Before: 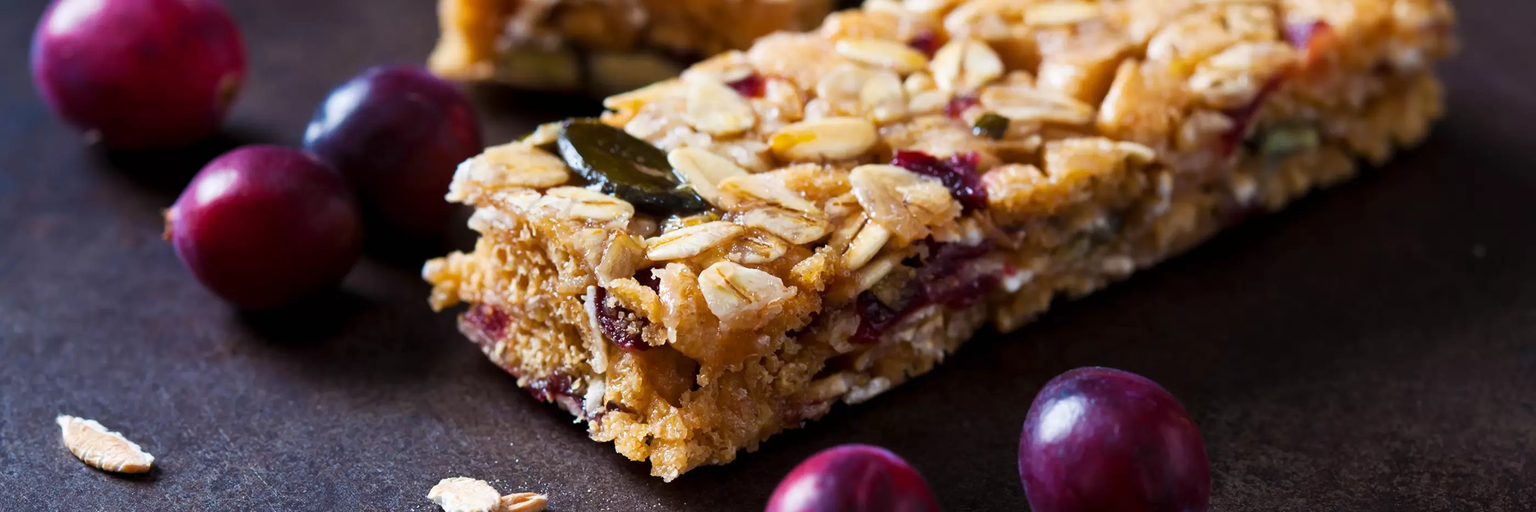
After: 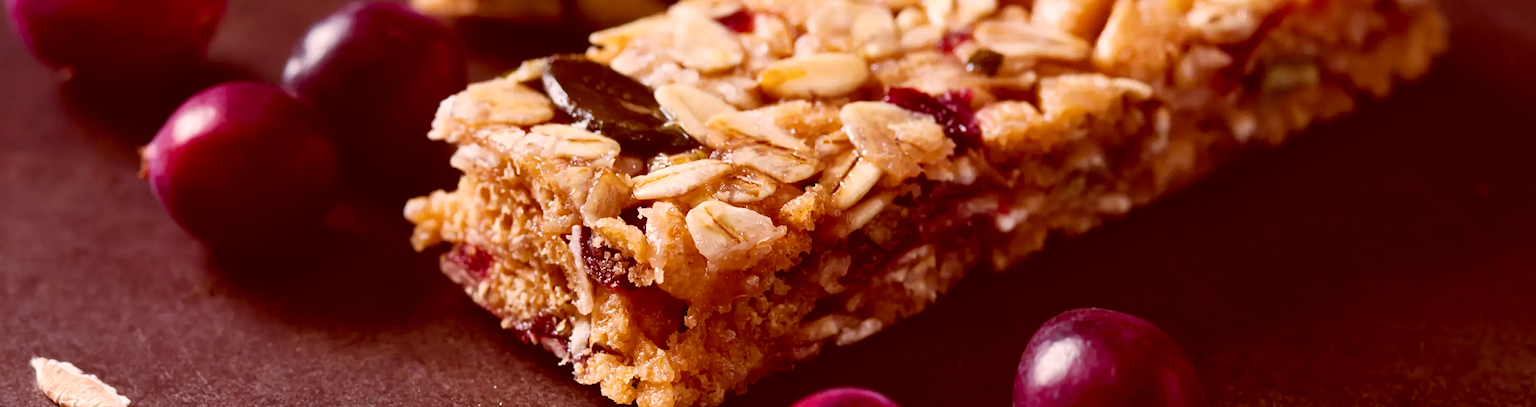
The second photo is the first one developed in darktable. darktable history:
crop and rotate: left 1.814%, top 12.818%, right 0.25%, bottom 9.225%
color correction: highlights a* 9.03, highlights b* 8.71, shadows a* 40, shadows b* 40, saturation 0.8
